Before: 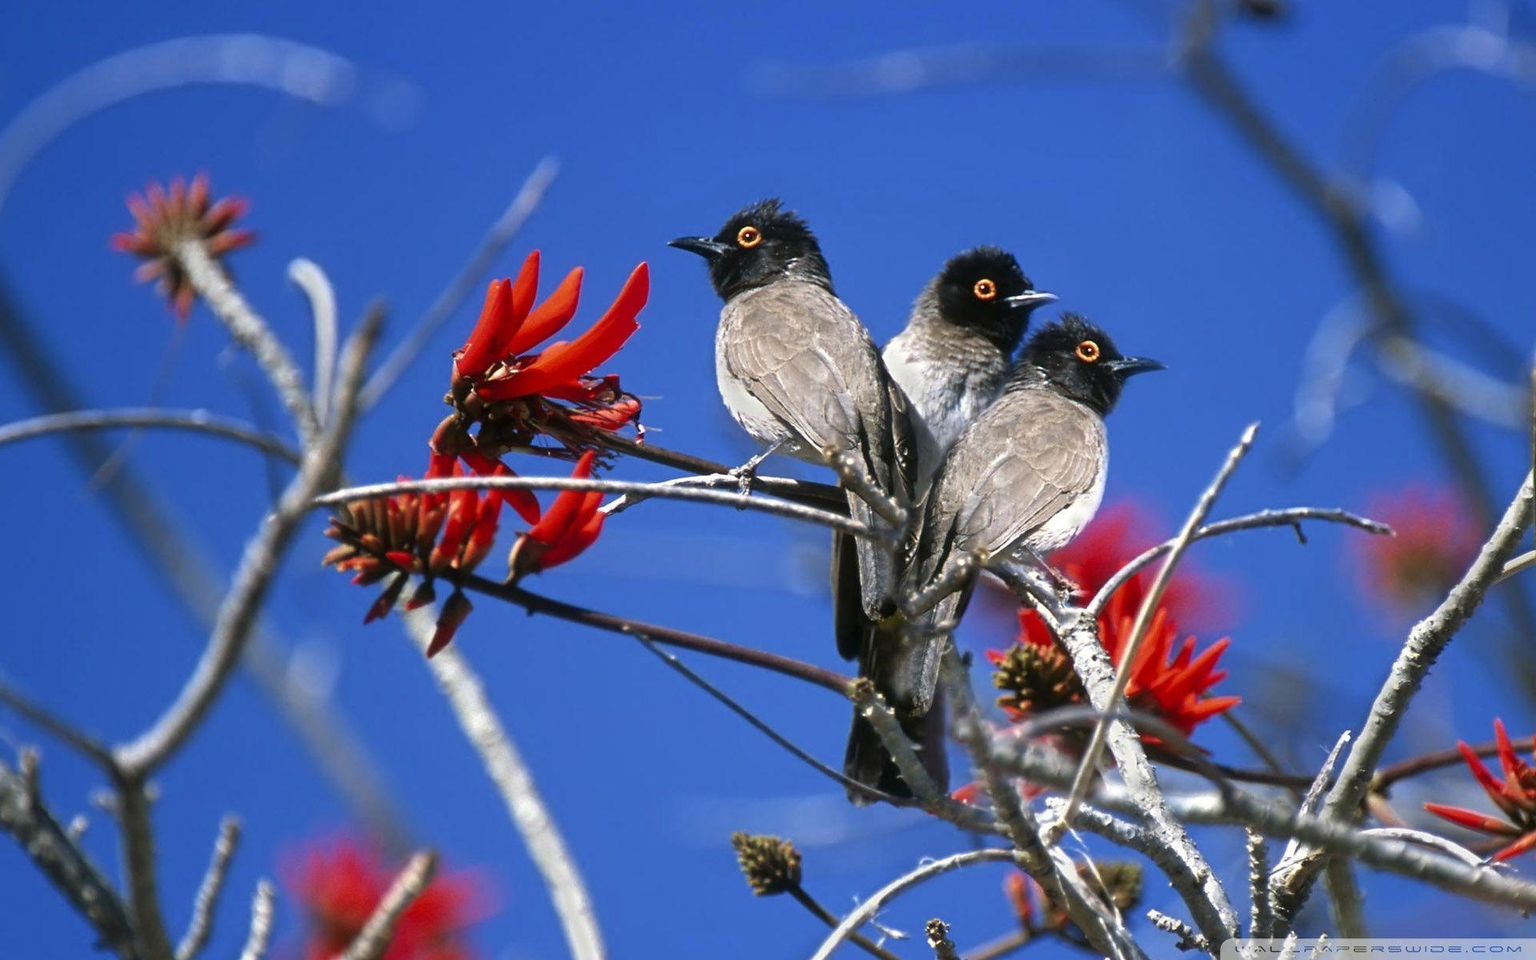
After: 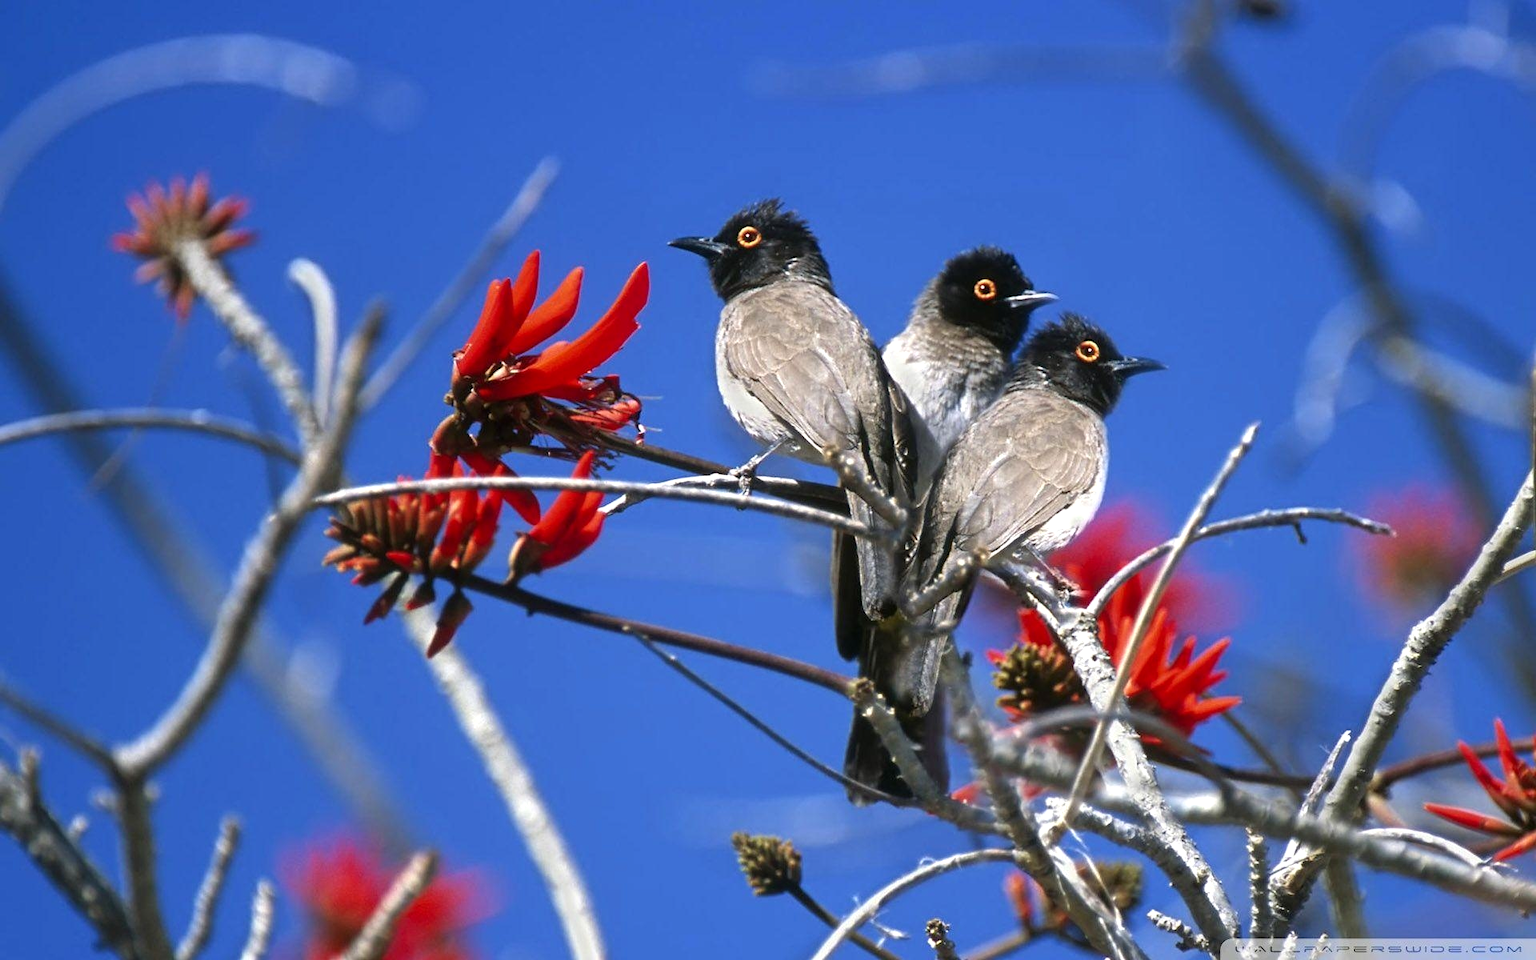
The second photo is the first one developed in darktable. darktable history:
levels: black 3.76%, levels [0, 0.476, 0.951]
